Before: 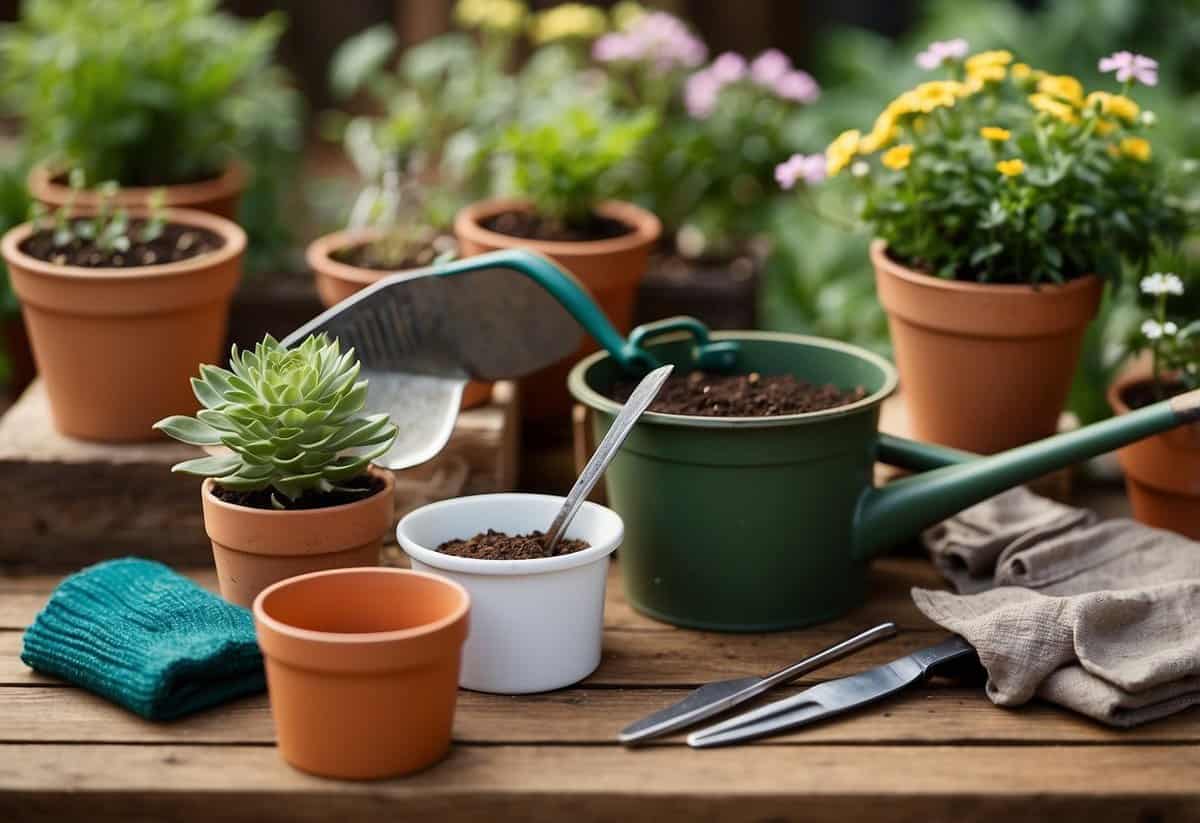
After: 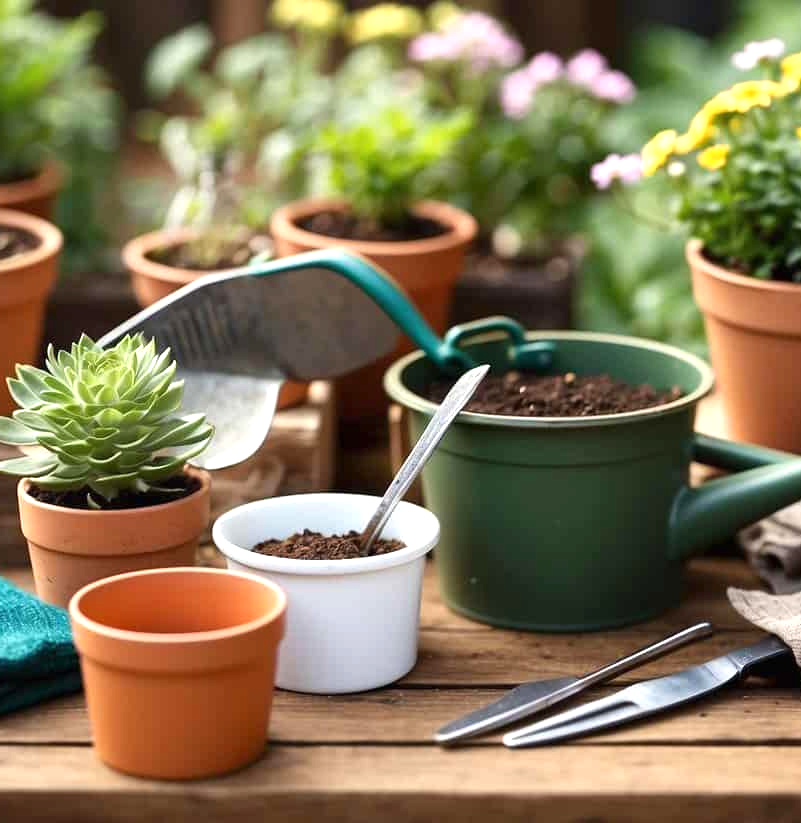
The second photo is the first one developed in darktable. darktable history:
crop: left 15.403%, right 17.789%
exposure: black level correction 0, exposure 0.697 EV, compensate highlight preservation false
